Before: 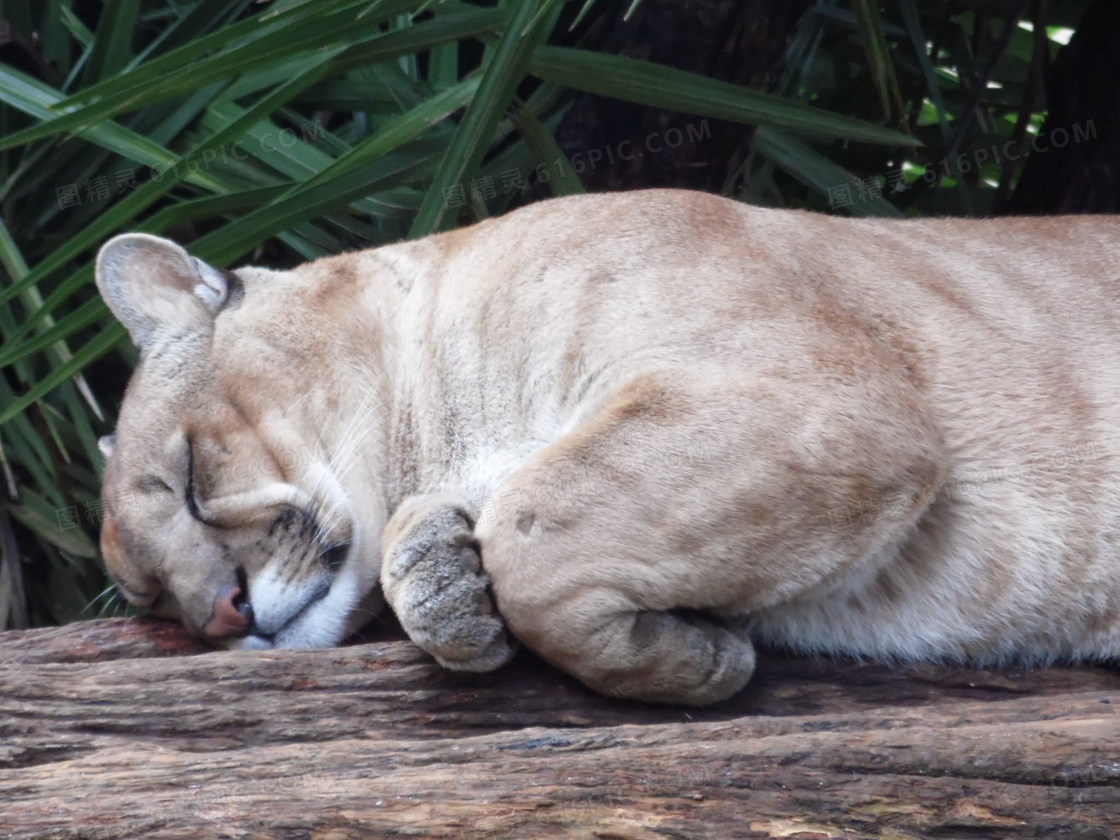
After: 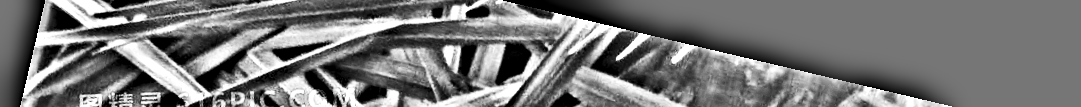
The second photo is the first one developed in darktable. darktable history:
highpass: on, module defaults
contrast brightness saturation: contrast 0.28
contrast equalizer: octaves 7, y [[0.5, 0.542, 0.583, 0.625, 0.667, 0.708], [0.5 ×6], [0.5 ×6], [0 ×6], [0 ×6]]
rotate and perspective: rotation 13.27°, automatic cropping off
crop and rotate: left 9.644%, top 9.491%, right 6.021%, bottom 80.509%
color balance rgb: shadows lift › luminance -9.41%, highlights gain › luminance 17.6%, global offset › luminance -1.45%, perceptual saturation grading › highlights -17.77%, perceptual saturation grading › mid-tones 33.1%, perceptual saturation grading › shadows 50.52%, global vibrance 24.22%
exposure: black level correction 0, exposure 1.9 EV, compensate highlight preservation false
